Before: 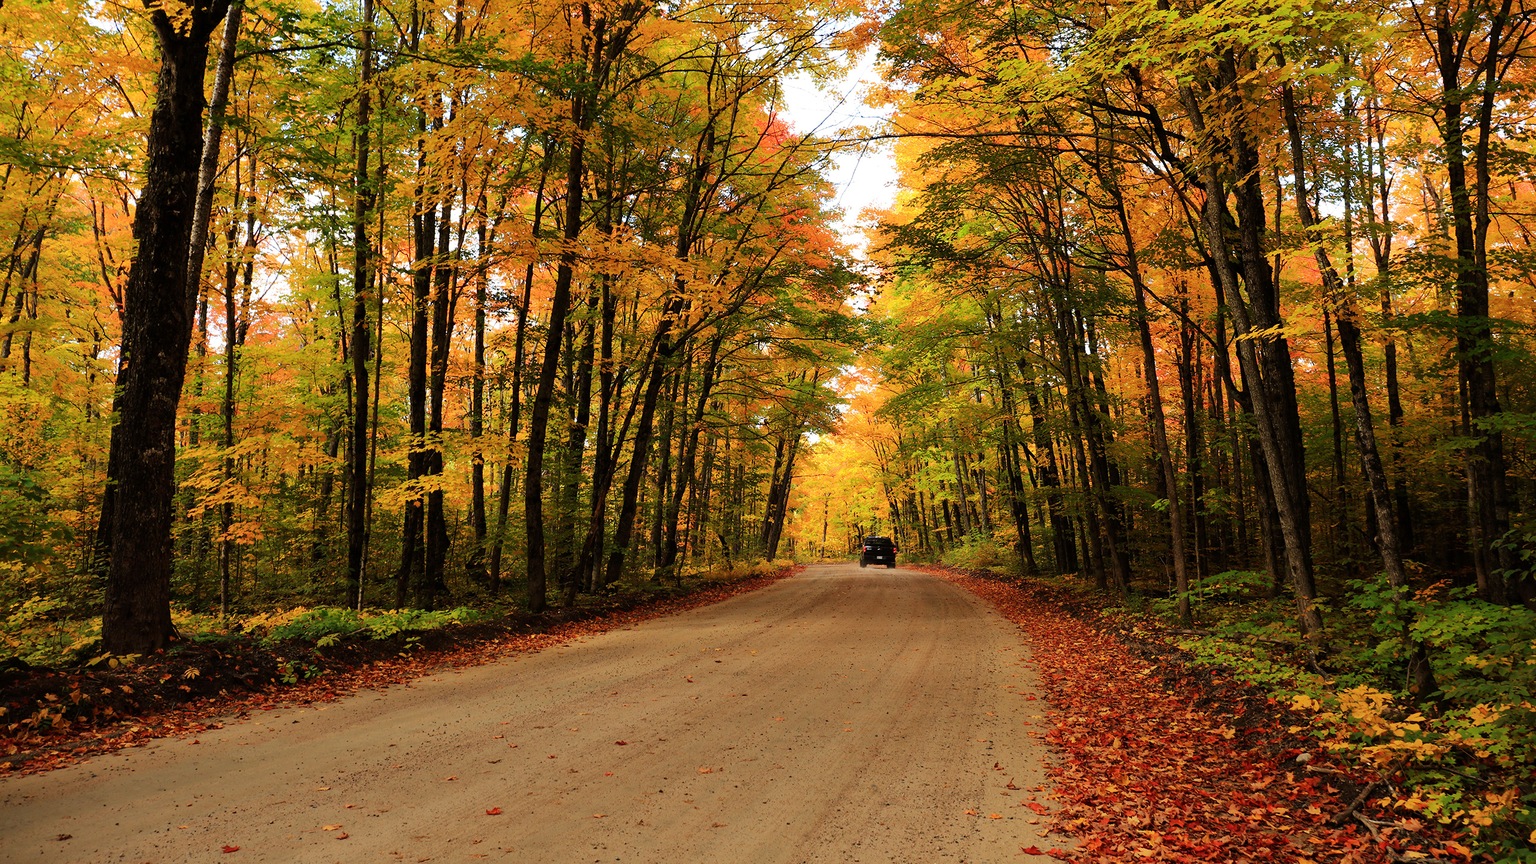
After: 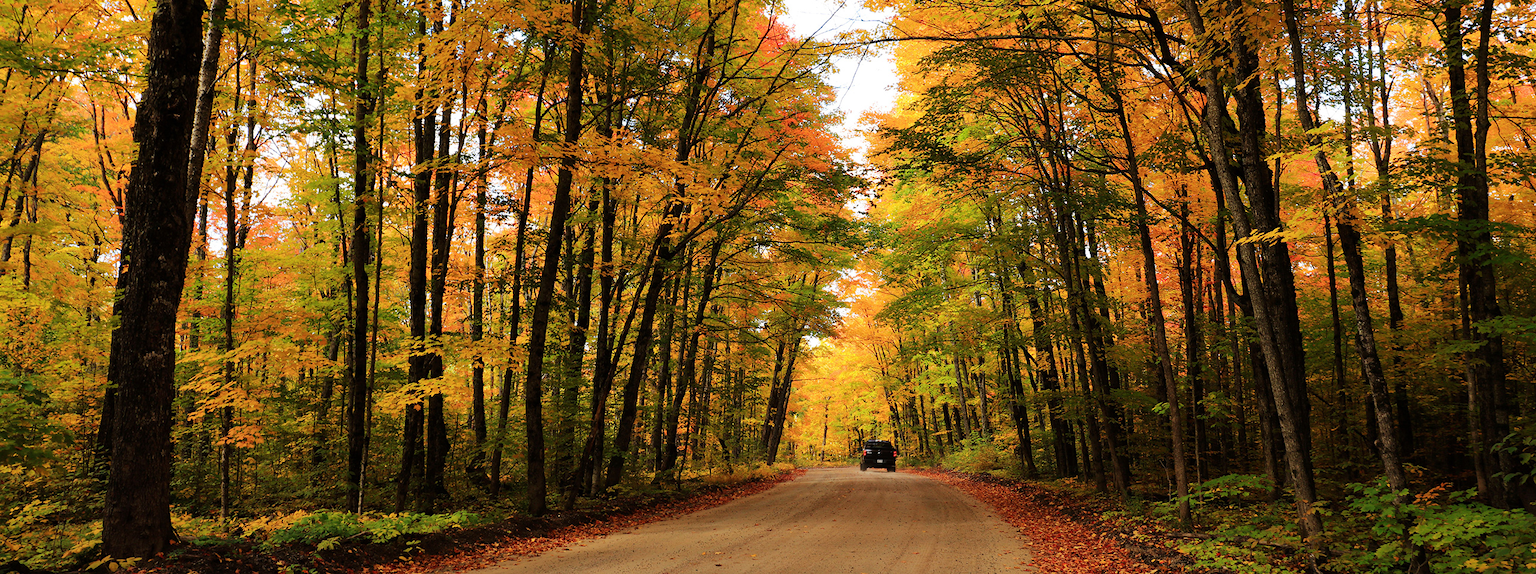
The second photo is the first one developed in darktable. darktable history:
crop: top 11.185%, bottom 22.341%
